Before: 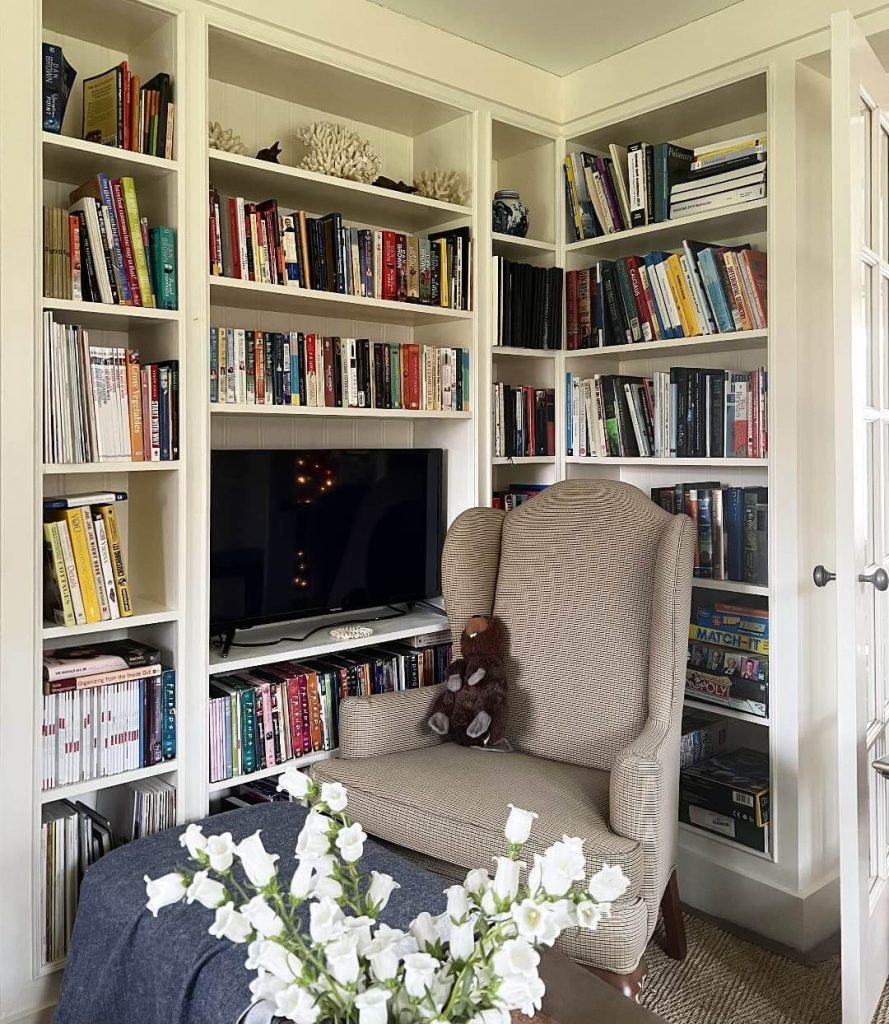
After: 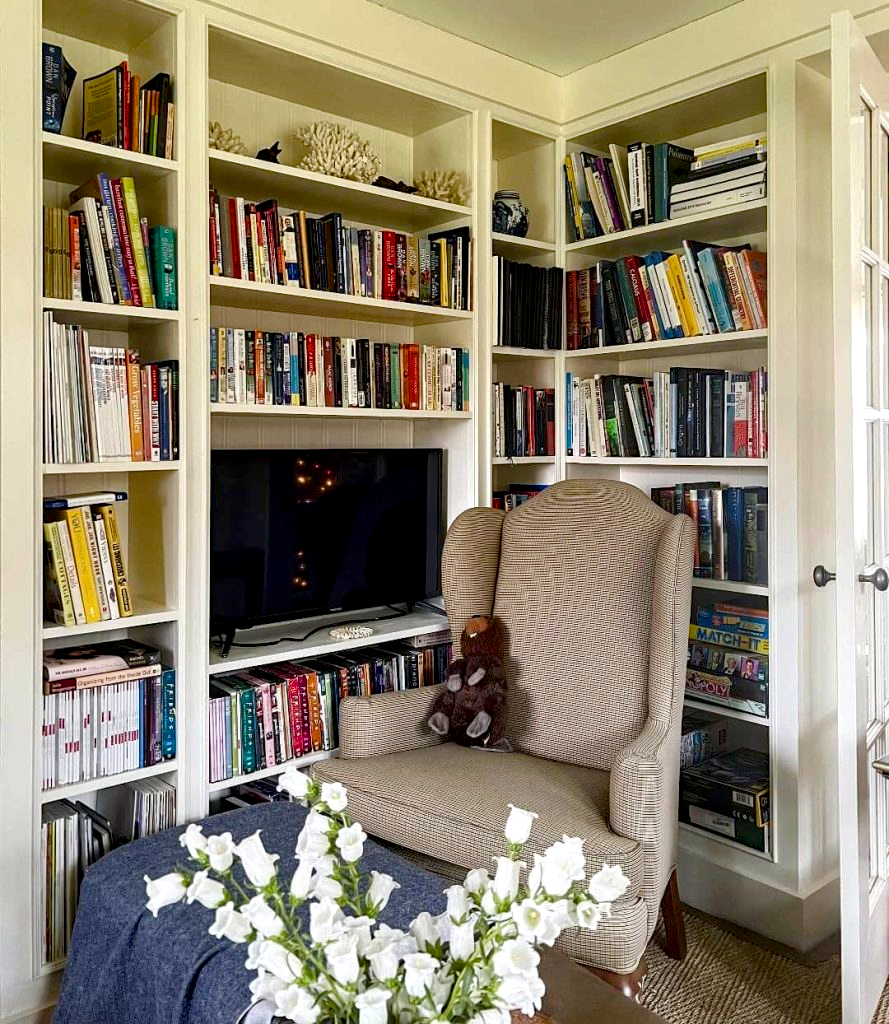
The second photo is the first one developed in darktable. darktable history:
color balance rgb: perceptual saturation grading › global saturation 35%, perceptual saturation grading › highlights -30%, perceptual saturation grading › shadows 35%, perceptual brilliance grading › global brilliance 3%, perceptual brilliance grading › highlights -3%, perceptual brilliance grading › shadows 3%
haze removal: compatibility mode true, adaptive false
local contrast: highlights 83%, shadows 81%
